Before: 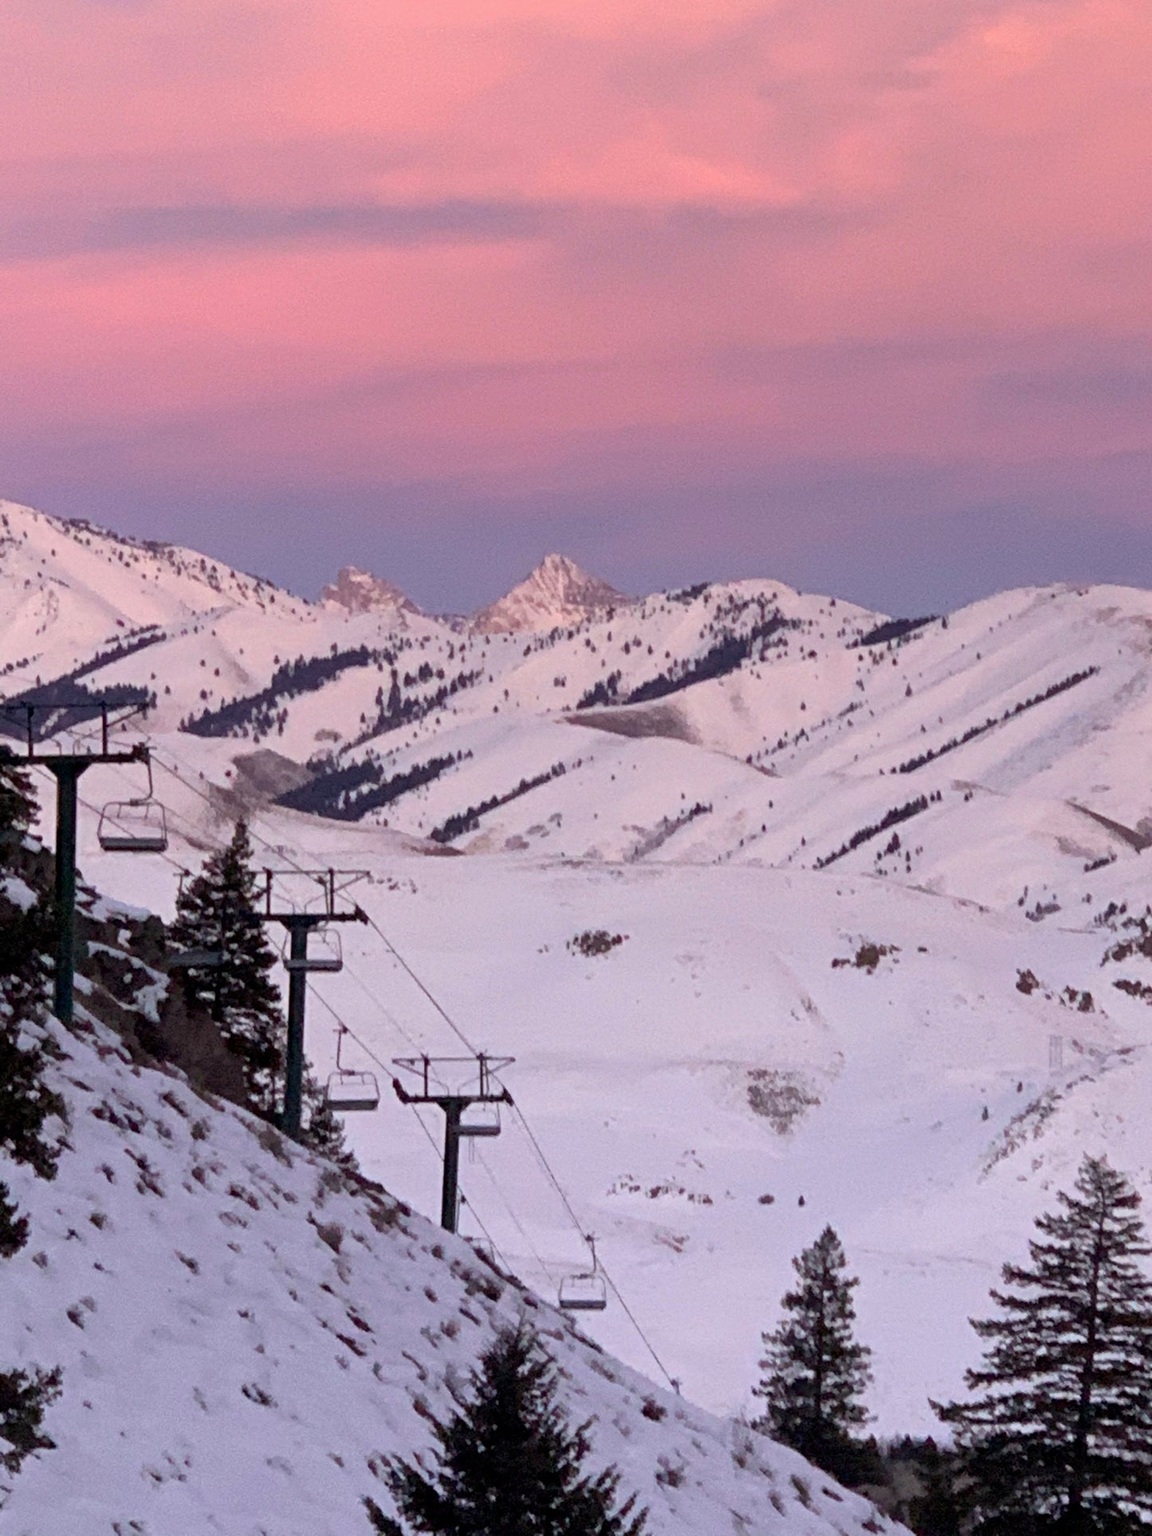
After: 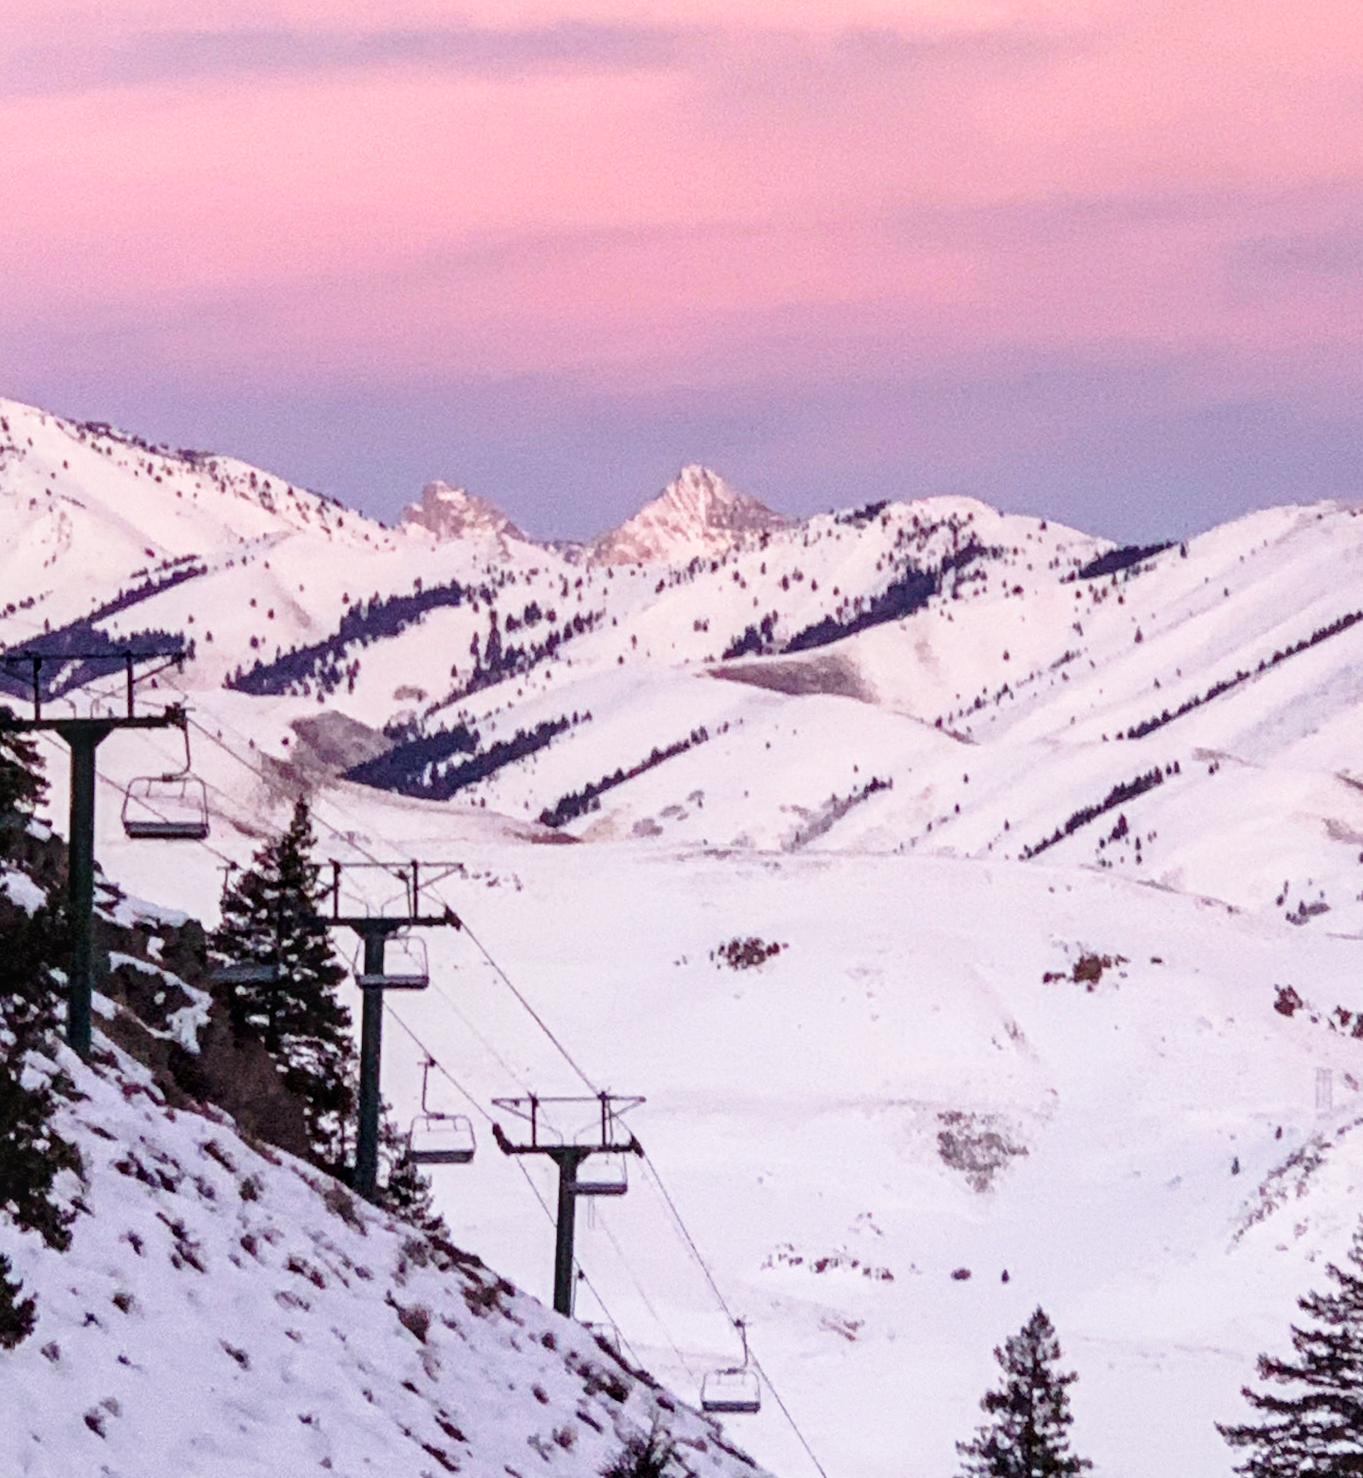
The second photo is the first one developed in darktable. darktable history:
crop and rotate: angle 0.097°, top 11.897%, right 5.456%, bottom 11.181%
base curve: curves: ch0 [(0, 0) (0.028, 0.03) (0.121, 0.232) (0.46, 0.748) (0.859, 0.968) (1, 1)], preserve colors none
local contrast: detail 130%
